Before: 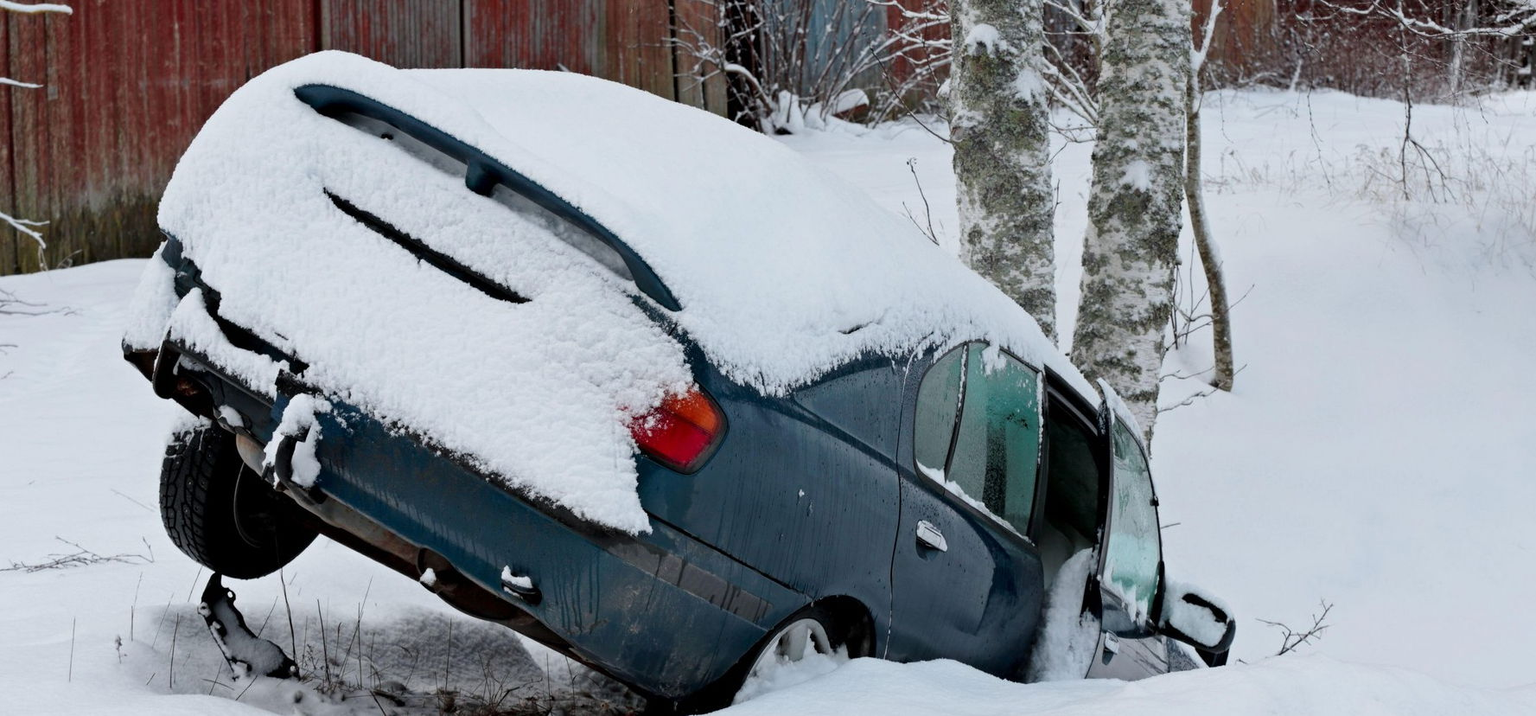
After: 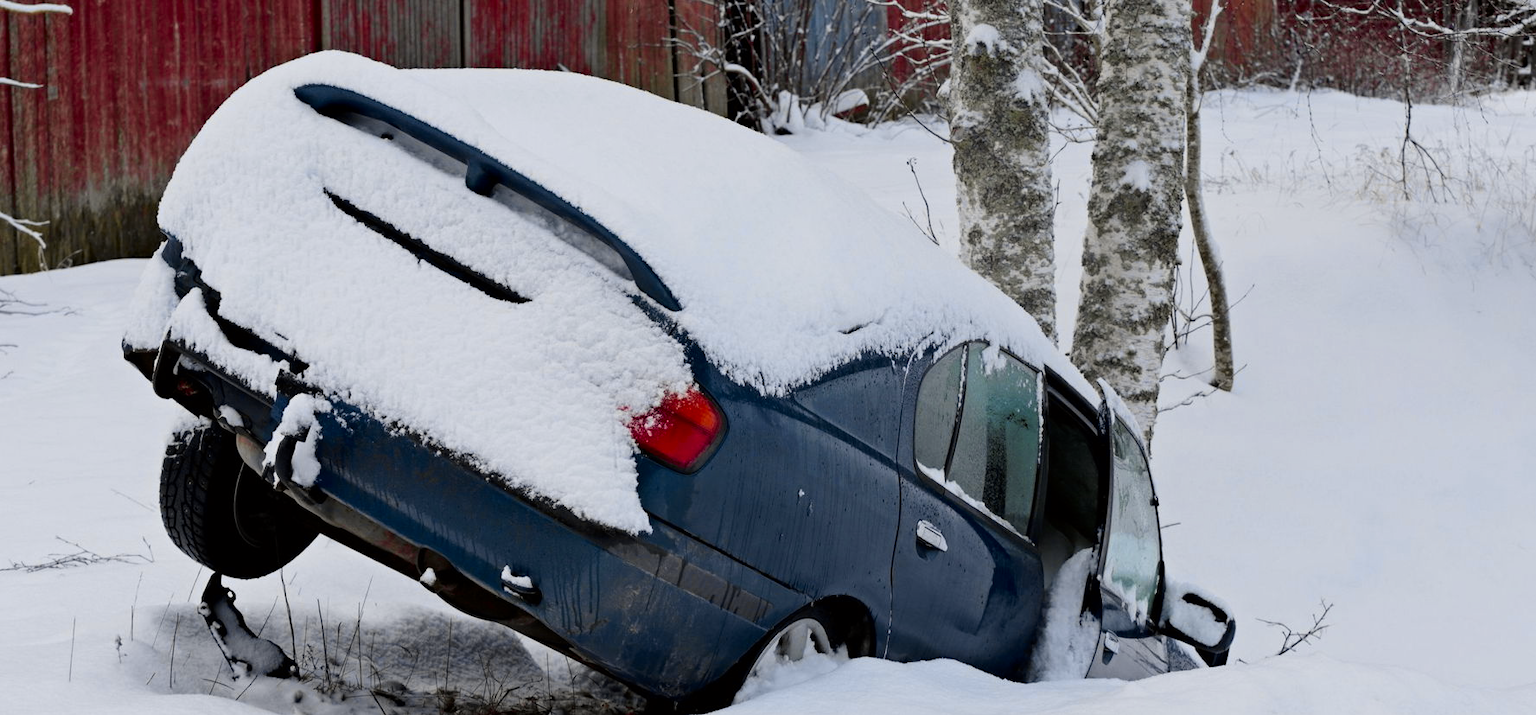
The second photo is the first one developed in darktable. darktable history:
tone curve: curves: ch0 [(0, 0) (0.087, 0.054) (0.281, 0.245) (0.532, 0.514) (0.835, 0.818) (0.994, 0.955)]; ch1 [(0, 0) (0.27, 0.195) (0.406, 0.435) (0.452, 0.474) (0.495, 0.5) (0.514, 0.508) (0.537, 0.556) (0.654, 0.689) (1, 1)]; ch2 [(0, 0) (0.269, 0.299) (0.459, 0.441) (0.498, 0.499) (0.523, 0.52) (0.551, 0.549) (0.633, 0.625) (0.659, 0.681) (0.718, 0.764) (1, 1)], color space Lab, independent channels, preserve colors none
color correction: highlights b* 3
